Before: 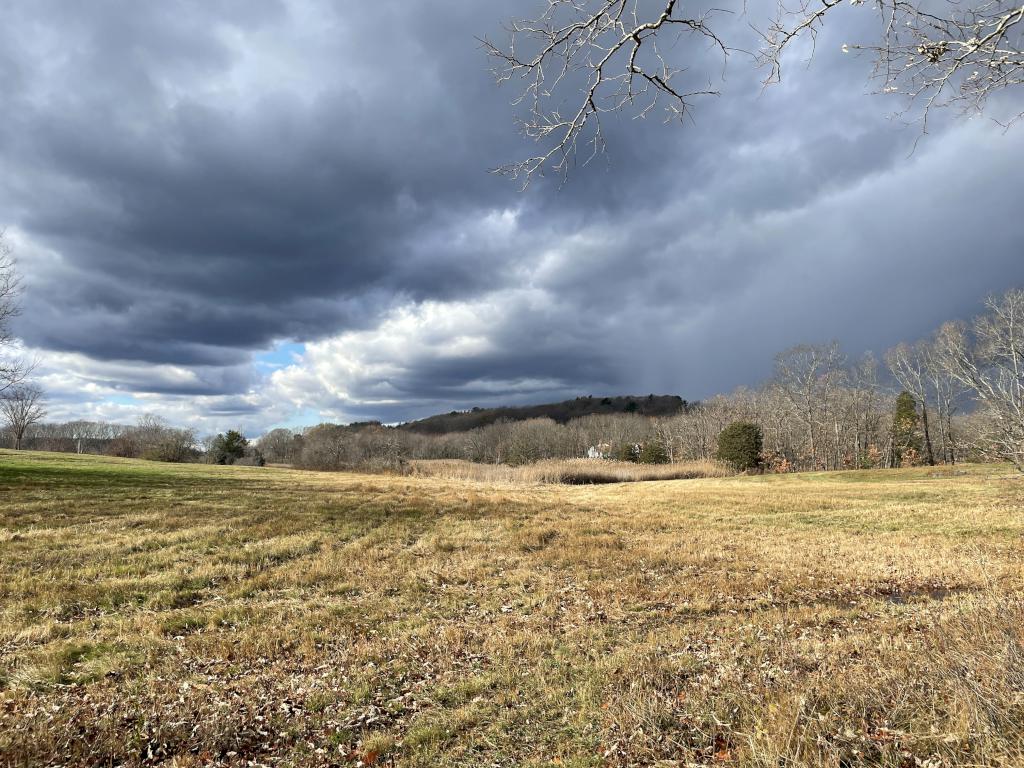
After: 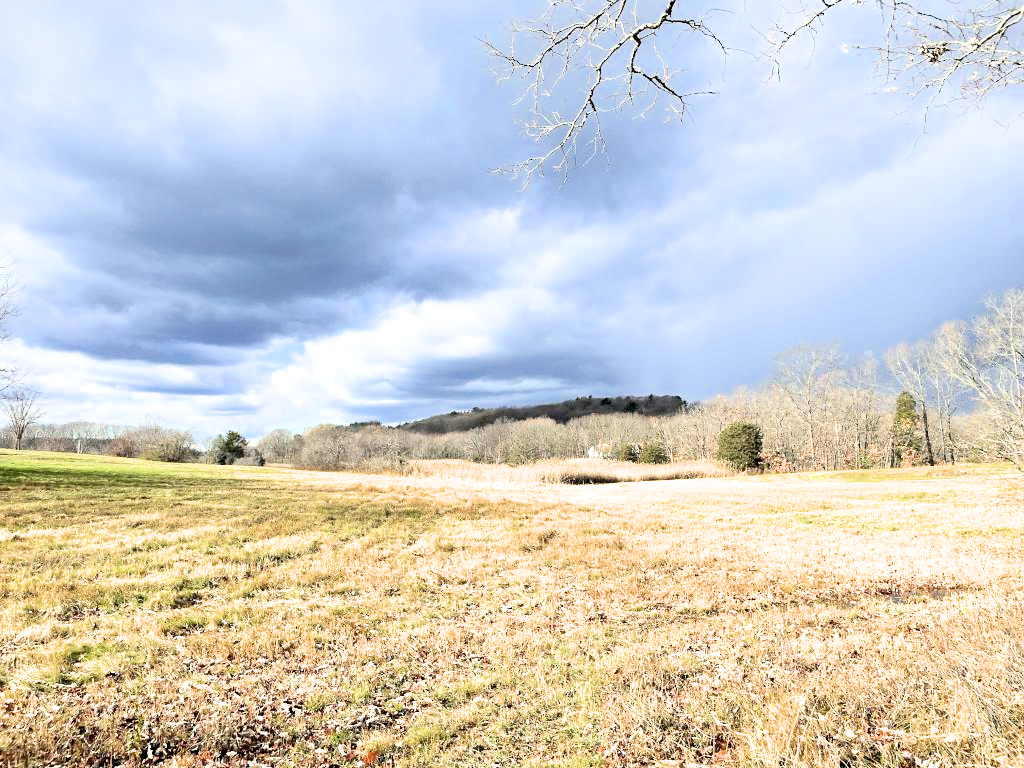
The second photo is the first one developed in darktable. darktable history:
filmic rgb: black relative exposure -8.42 EV, white relative exposure 4.68 EV, hardness 3.82, color science v6 (2022)
exposure: black level correction 0, exposure 1.6 EV, compensate exposure bias true, compensate highlight preservation false
tone equalizer: -8 EV -0.75 EV, -7 EV -0.7 EV, -6 EV -0.6 EV, -5 EV -0.4 EV, -3 EV 0.4 EV, -2 EV 0.6 EV, -1 EV 0.7 EV, +0 EV 0.75 EV, edges refinement/feathering 500, mask exposure compensation -1.57 EV, preserve details no
